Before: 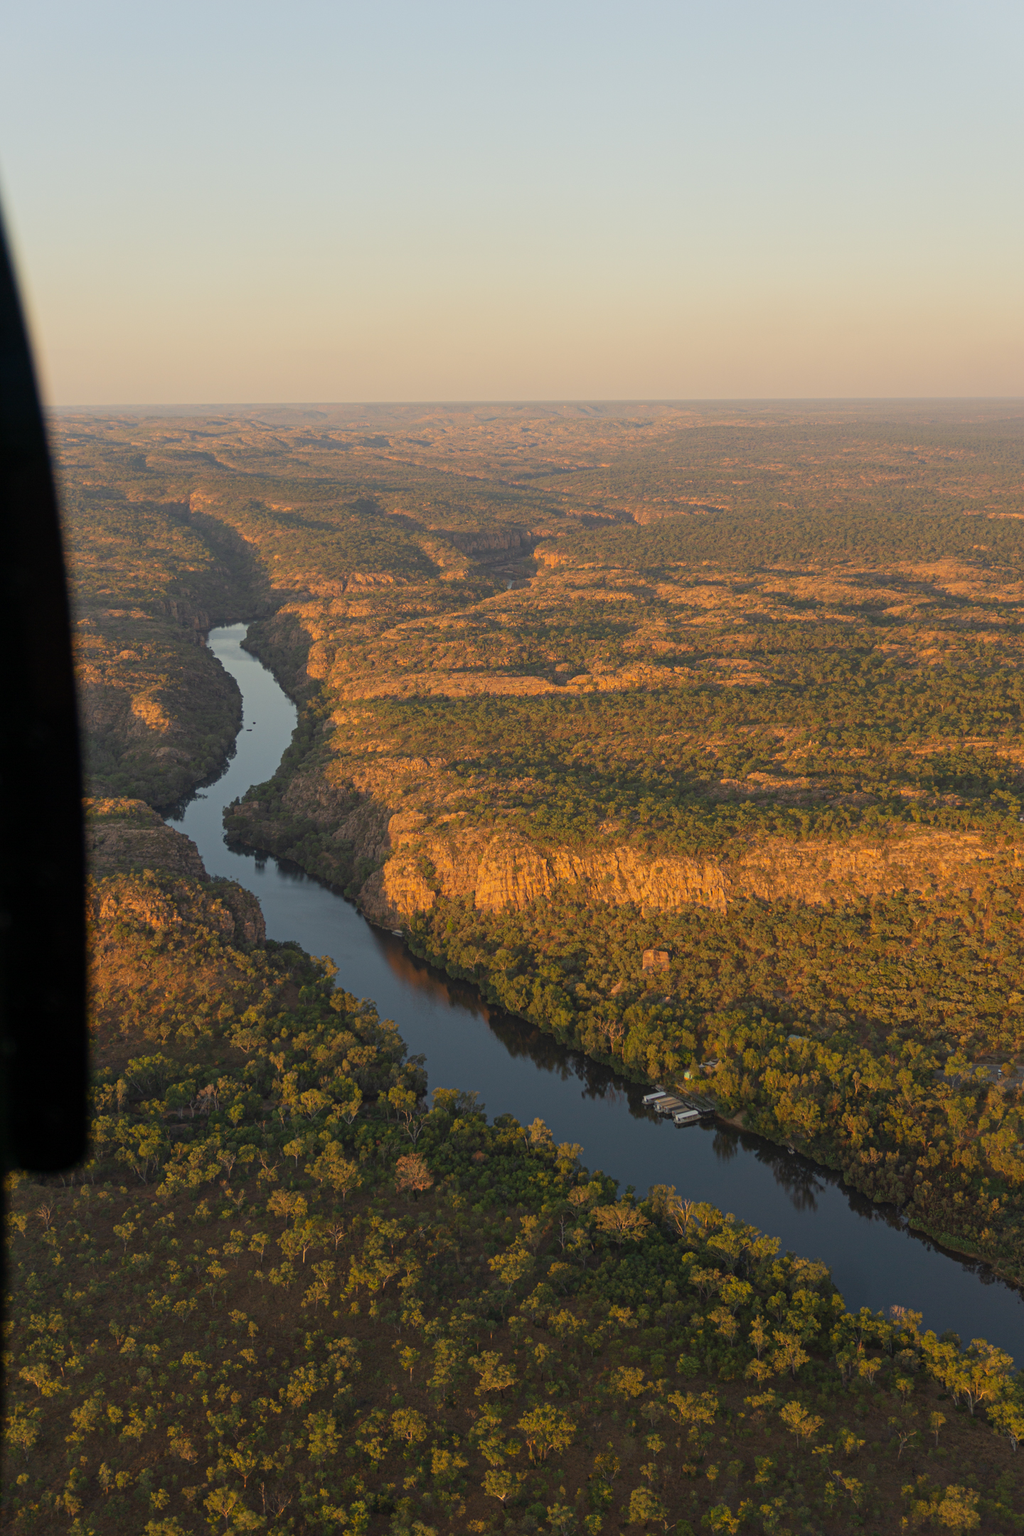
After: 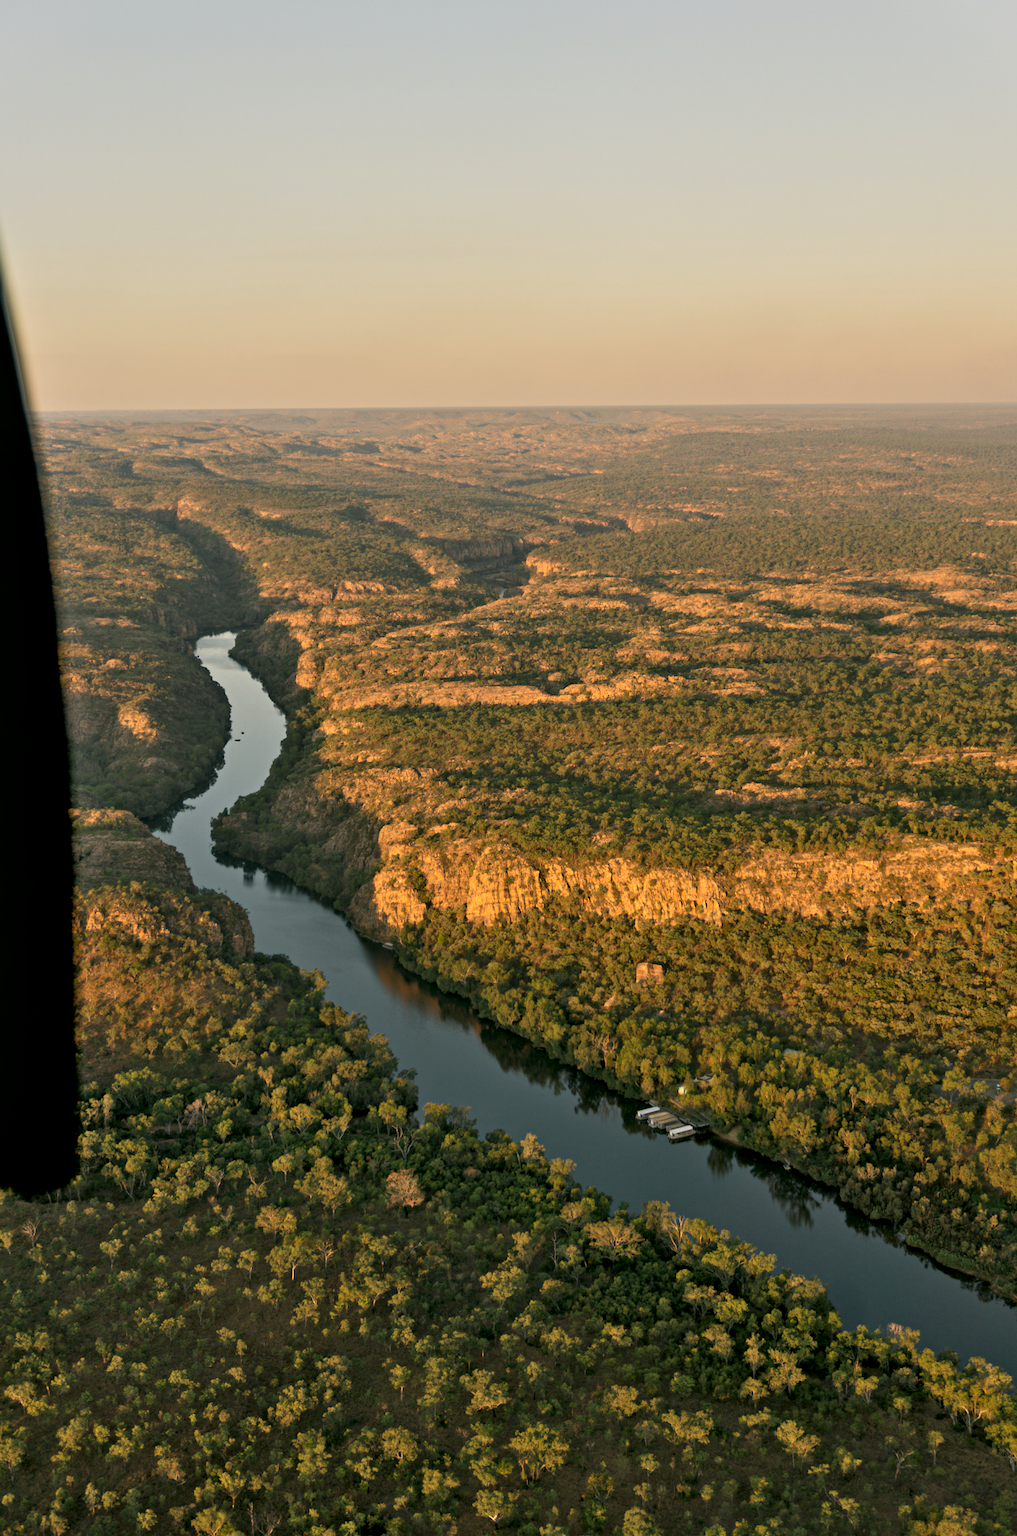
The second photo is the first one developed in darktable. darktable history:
tone equalizer: -8 EV -1.88 EV, -7 EV -1.17 EV, -6 EV -1.6 EV, mask exposure compensation -0.506 EV
color correction: highlights a* 4.59, highlights b* 4.96, shadows a* -7.52, shadows b* 4.78
contrast equalizer: octaves 7, y [[0.511, 0.558, 0.631, 0.632, 0.559, 0.512], [0.5 ×6], [0.507, 0.559, 0.627, 0.644, 0.647, 0.647], [0 ×6], [0 ×6]]
crop and rotate: left 1.482%, right 0.521%, bottom 1.325%
